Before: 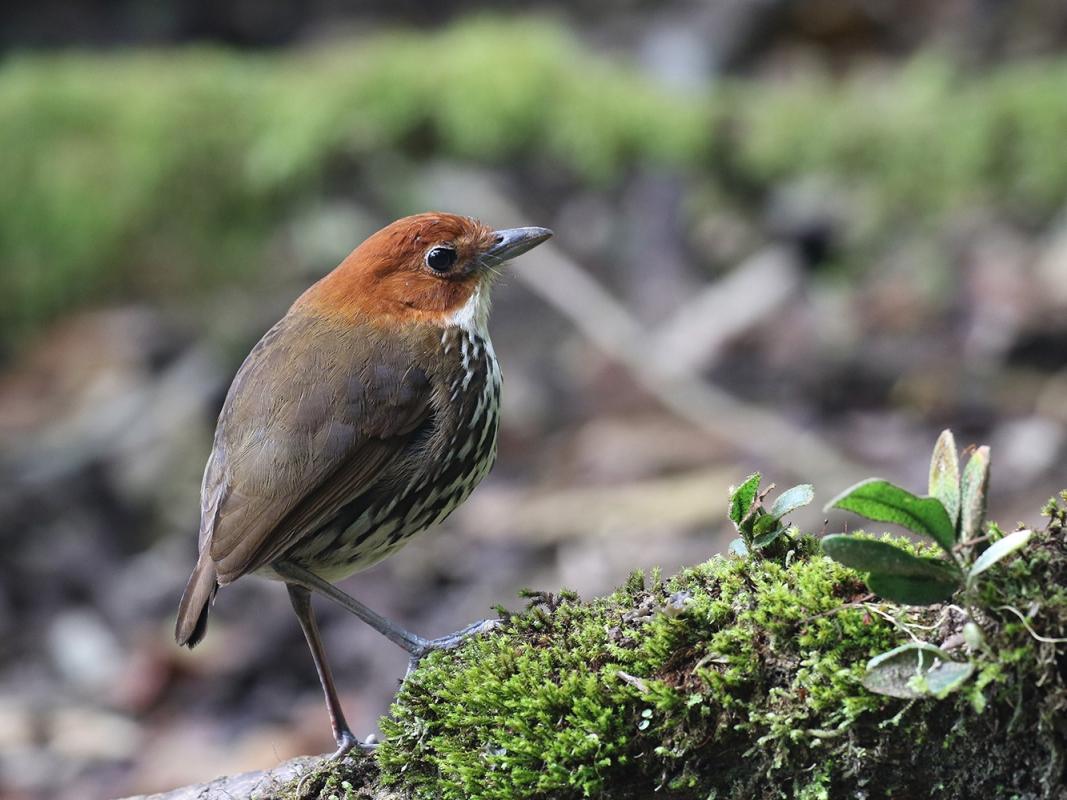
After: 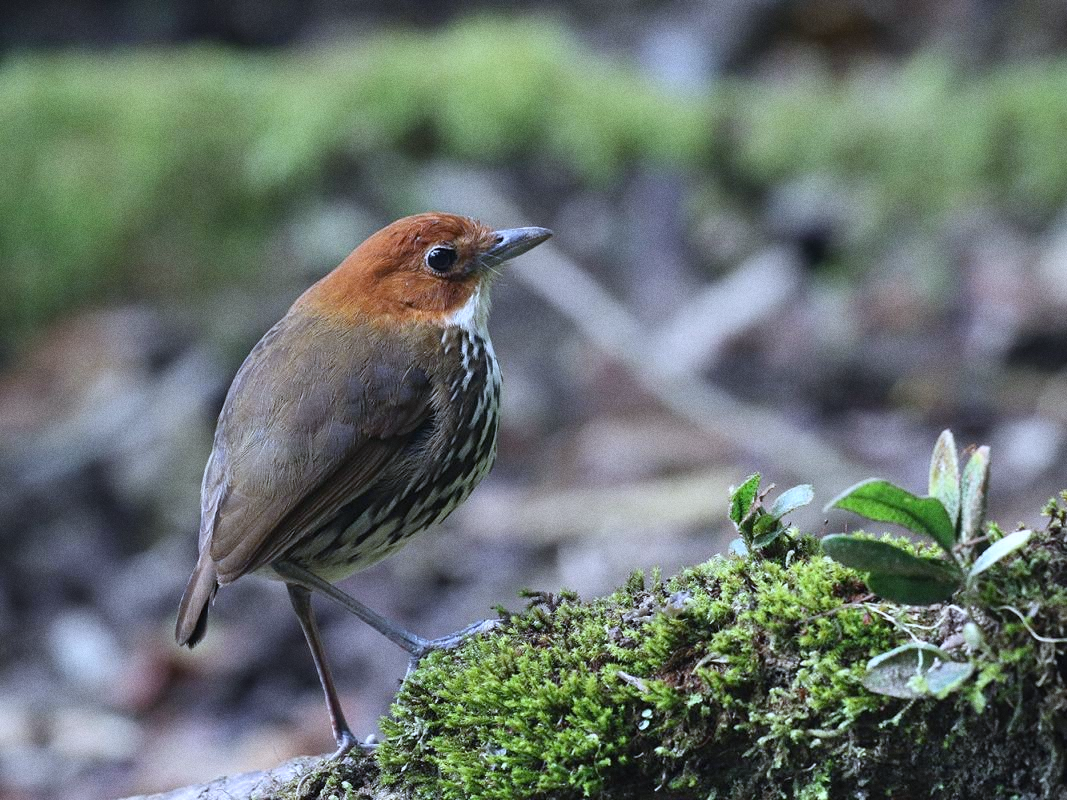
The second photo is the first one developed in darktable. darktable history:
white balance: red 0.931, blue 1.11
grain: coarseness 0.47 ISO
